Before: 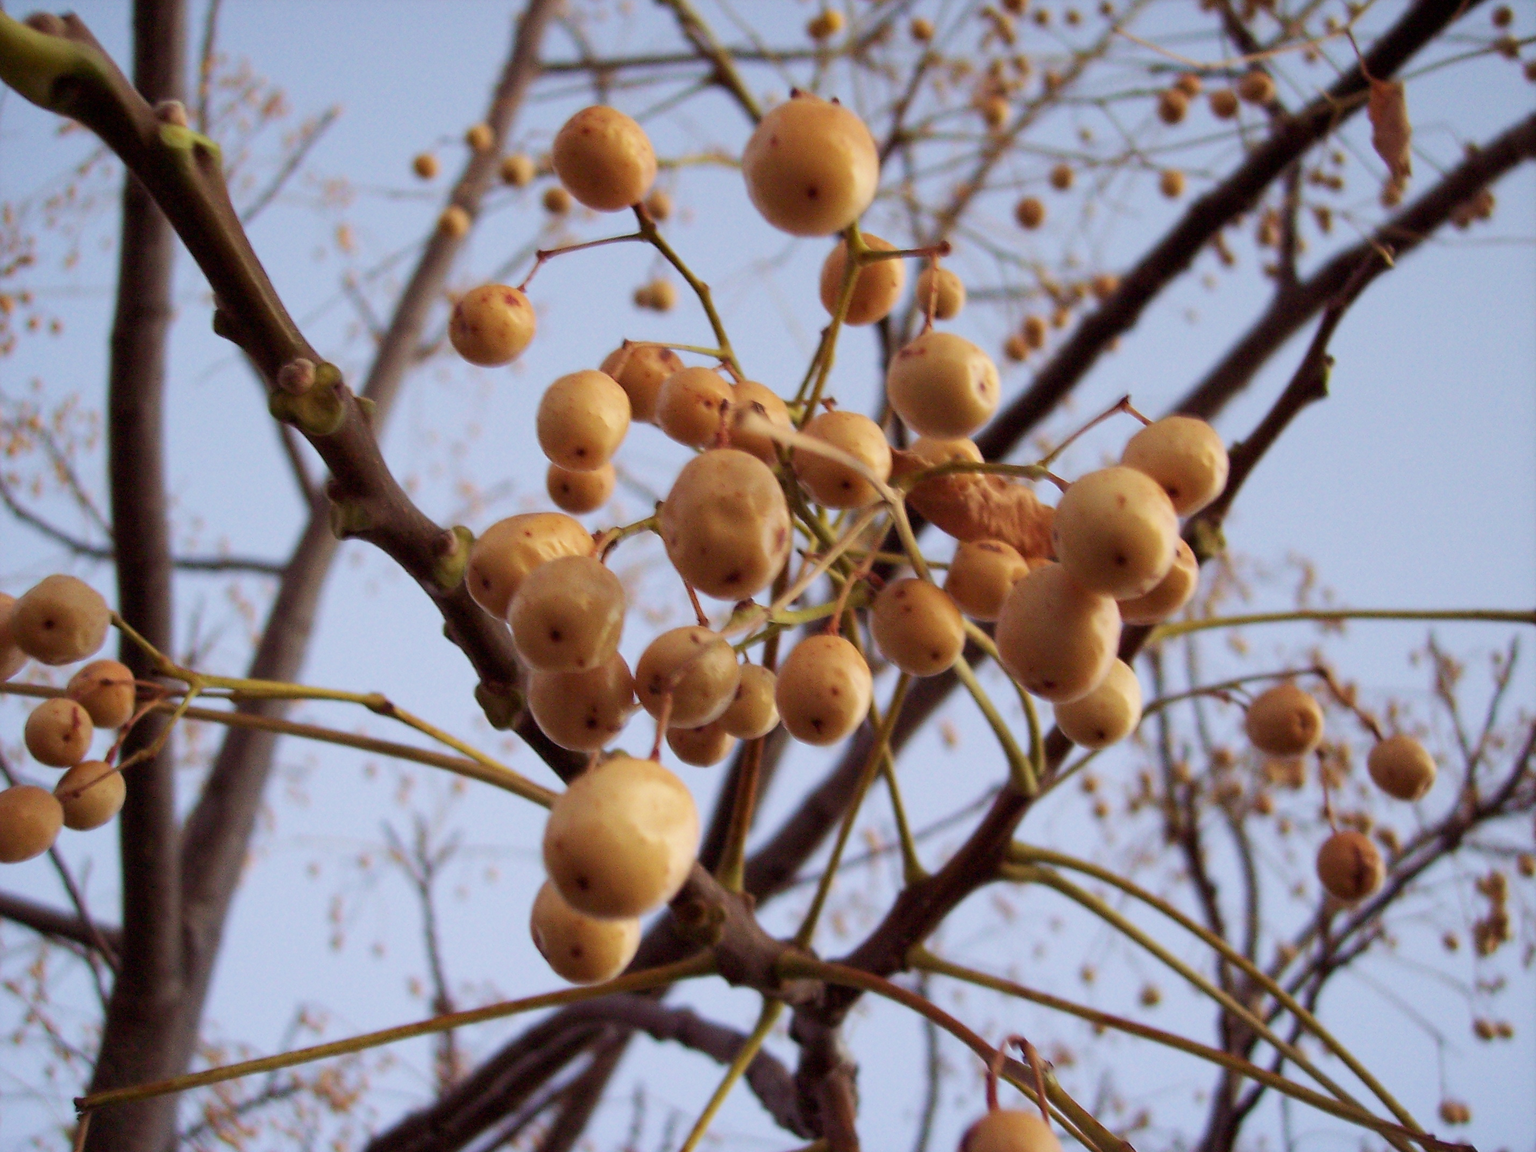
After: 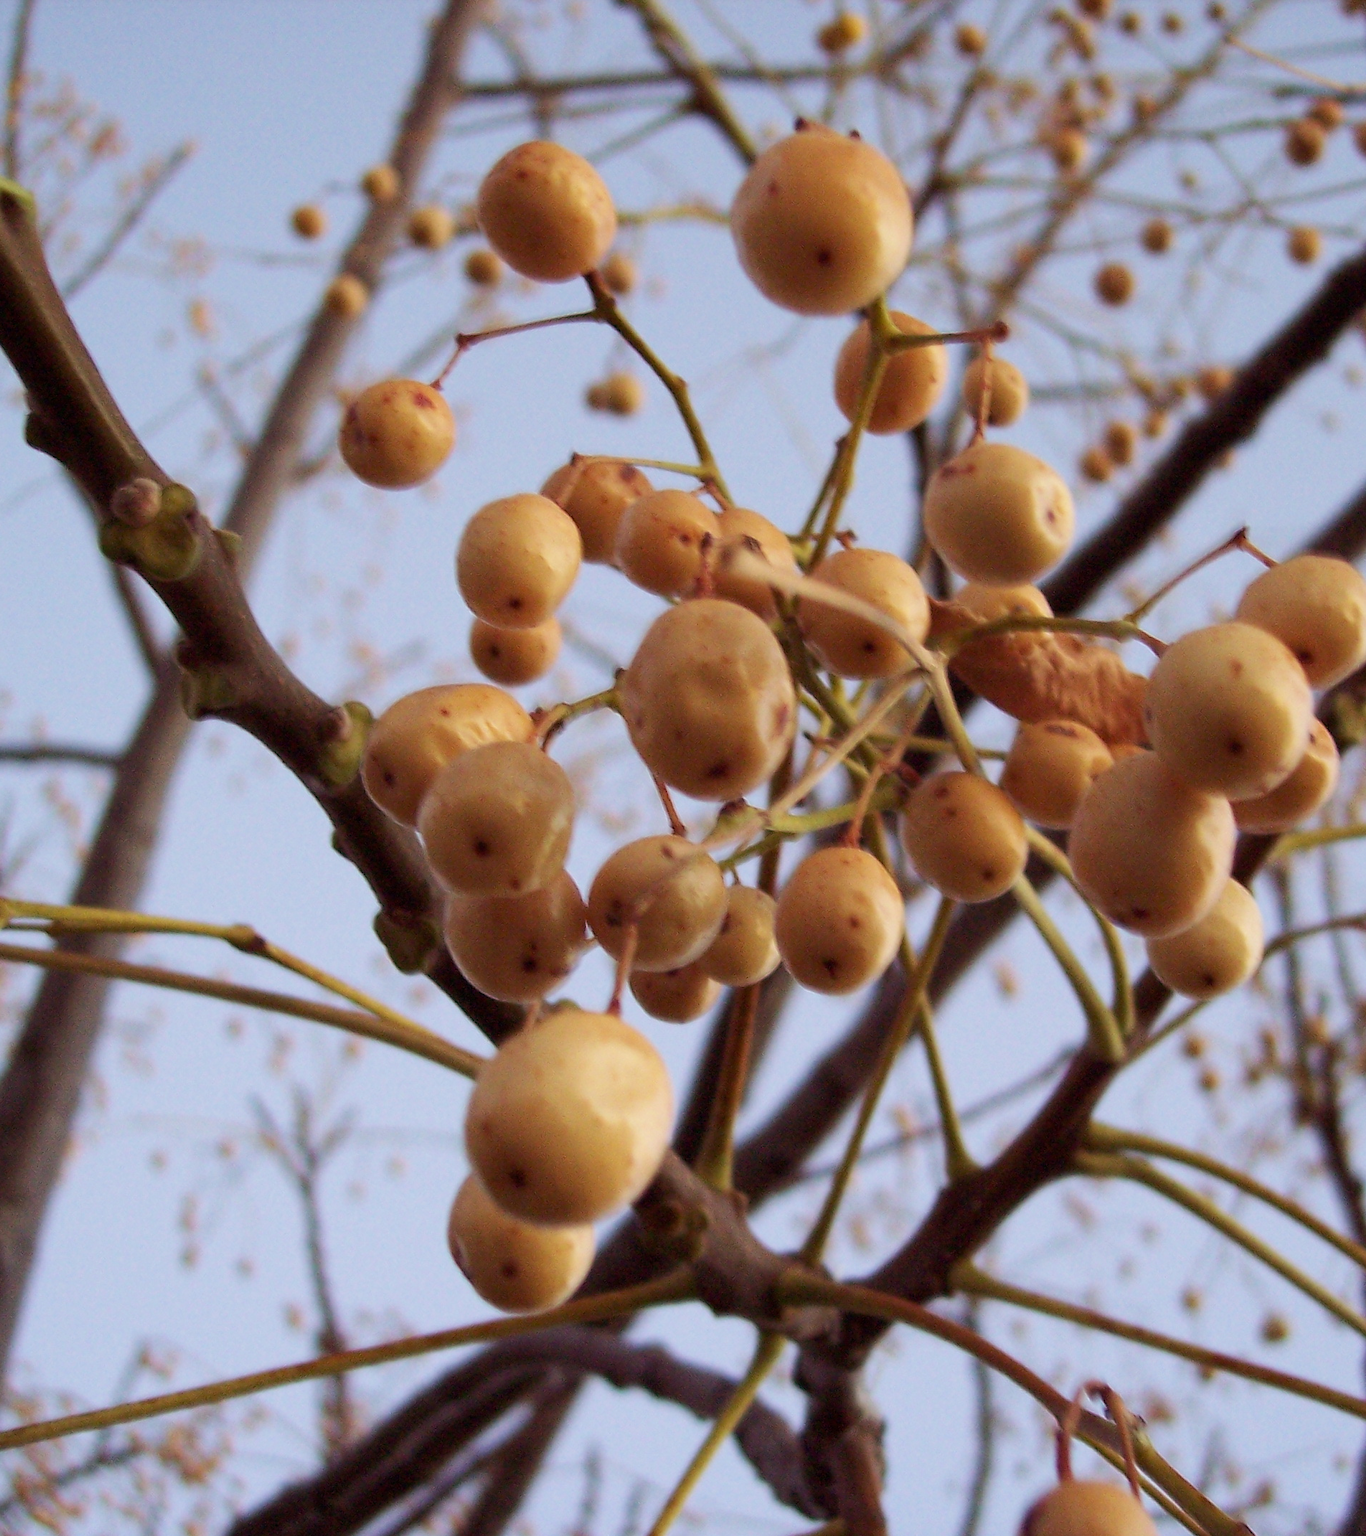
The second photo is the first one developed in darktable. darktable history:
crop and rotate: left 12.706%, right 20.569%
